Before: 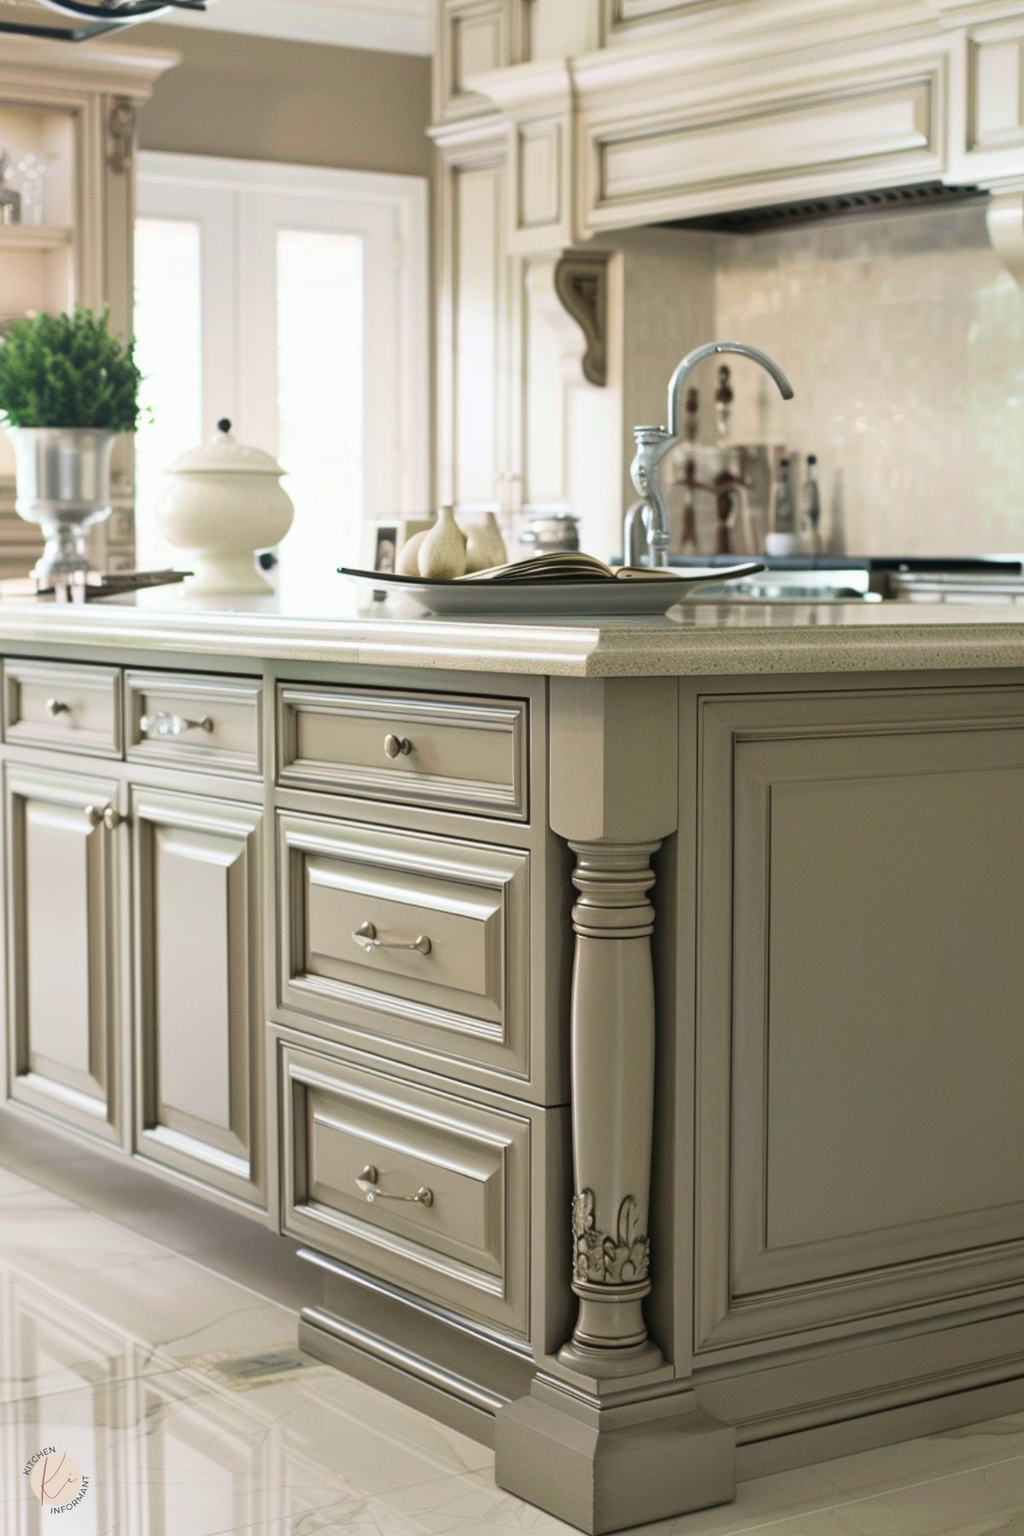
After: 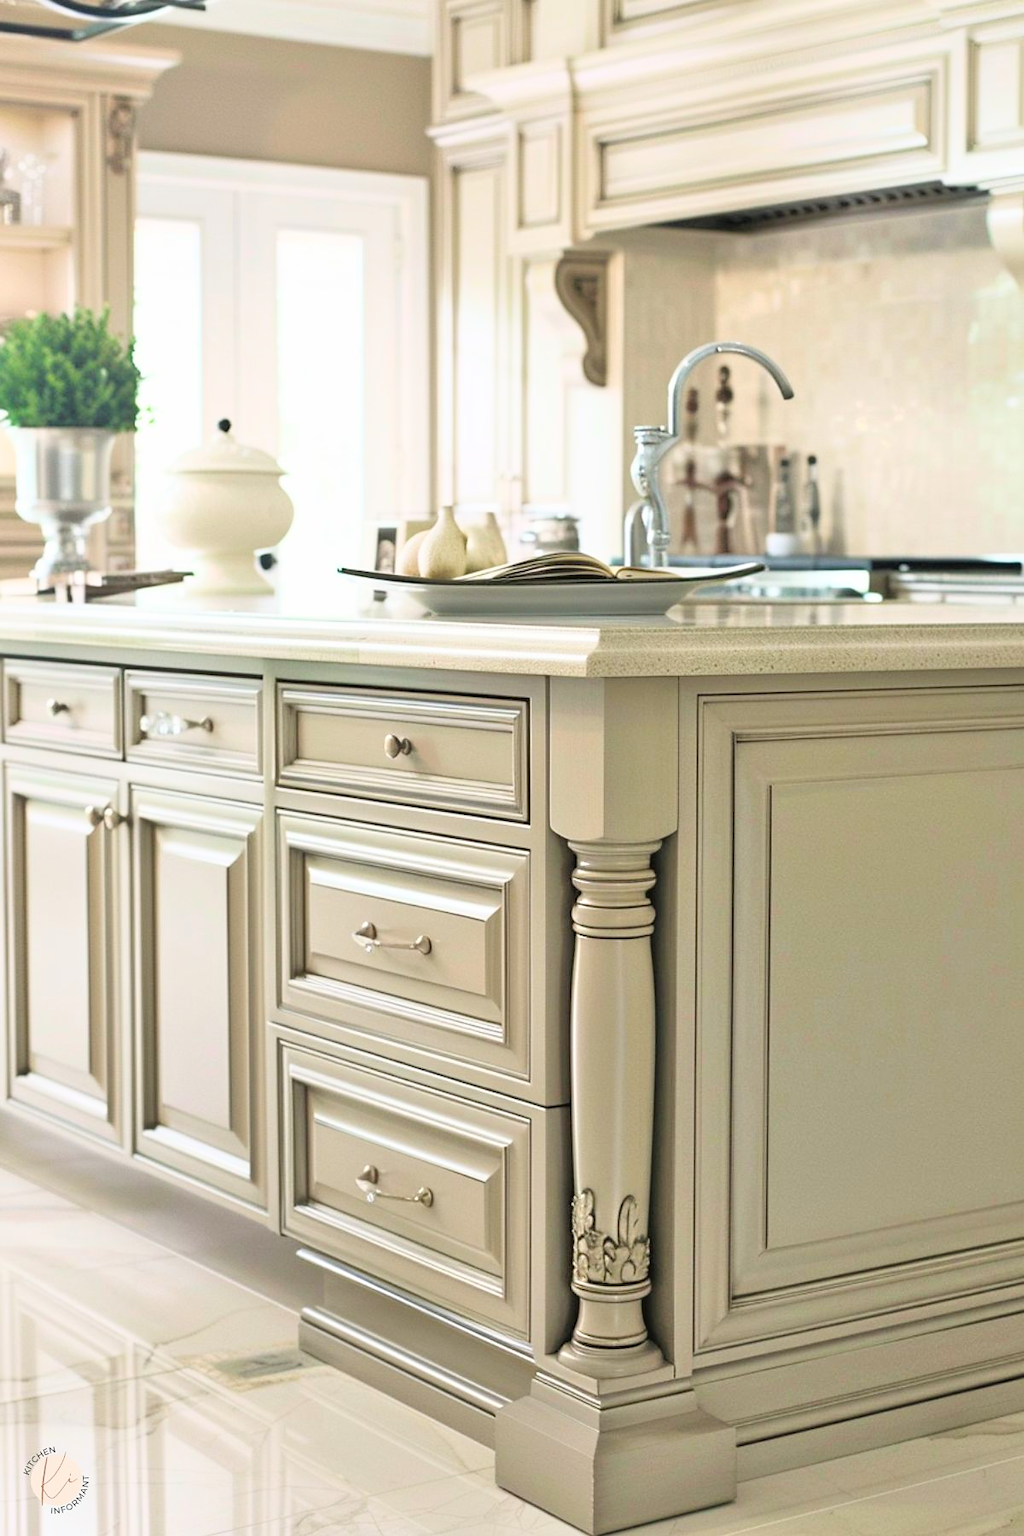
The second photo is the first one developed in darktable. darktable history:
sharpen: radius 1.605, amount 0.361, threshold 1.528
tone curve: curves: ch0 [(0, 0.023) (0.087, 0.065) (0.184, 0.168) (0.45, 0.54) (0.57, 0.683) (0.722, 0.825) (0.877, 0.948) (1, 1)]; ch1 [(0, 0) (0.388, 0.369) (0.45, 0.43) (0.505, 0.509) (0.534, 0.528) (0.657, 0.655) (1, 1)]; ch2 [(0, 0) (0.314, 0.223) (0.427, 0.405) (0.5, 0.5) (0.55, 0.566) (0.625, 0.657) (1, 1)], color space Lab, linked channels, preserve colors none
tone equalizer: -7 EV 0.157 EV, -6 EV 0.574 EV, -5 EV 1.17 EV, -4 EV 1.34 EV, -3 EV 1.14 EV, -2 EV 0.6 EV, -1 EV 0.157 EV
